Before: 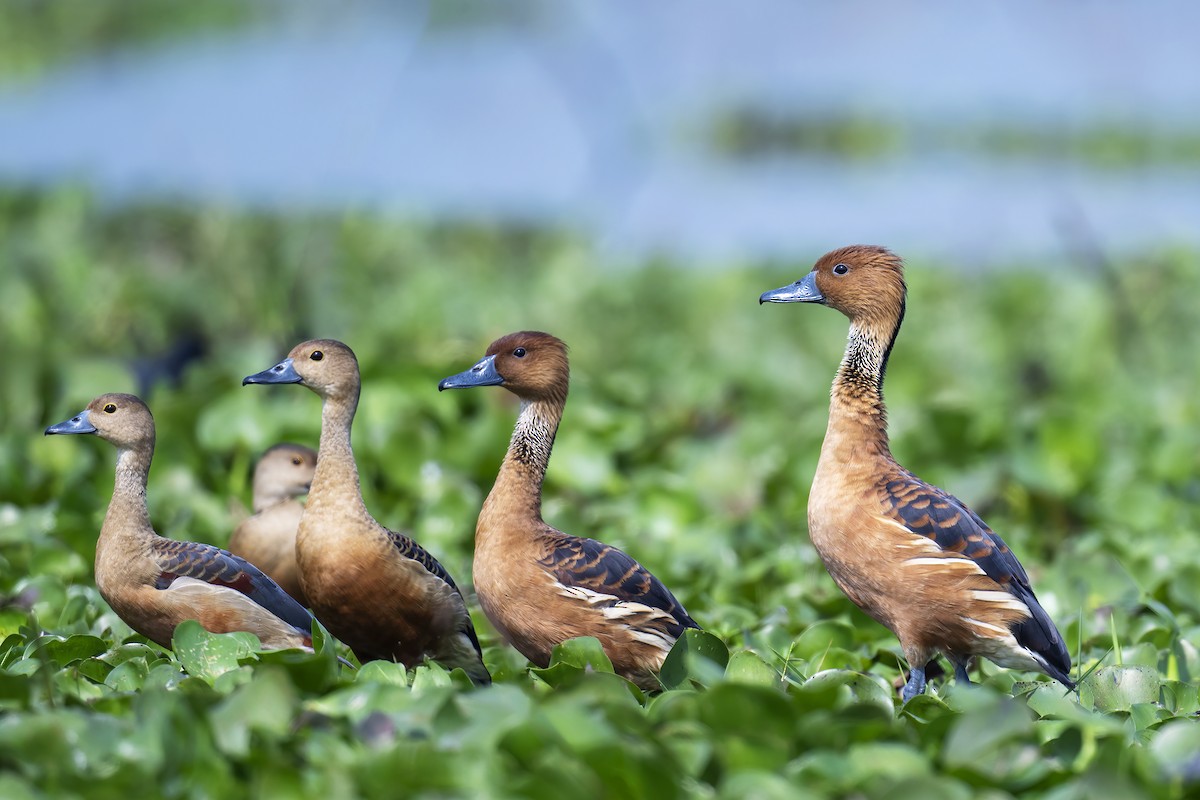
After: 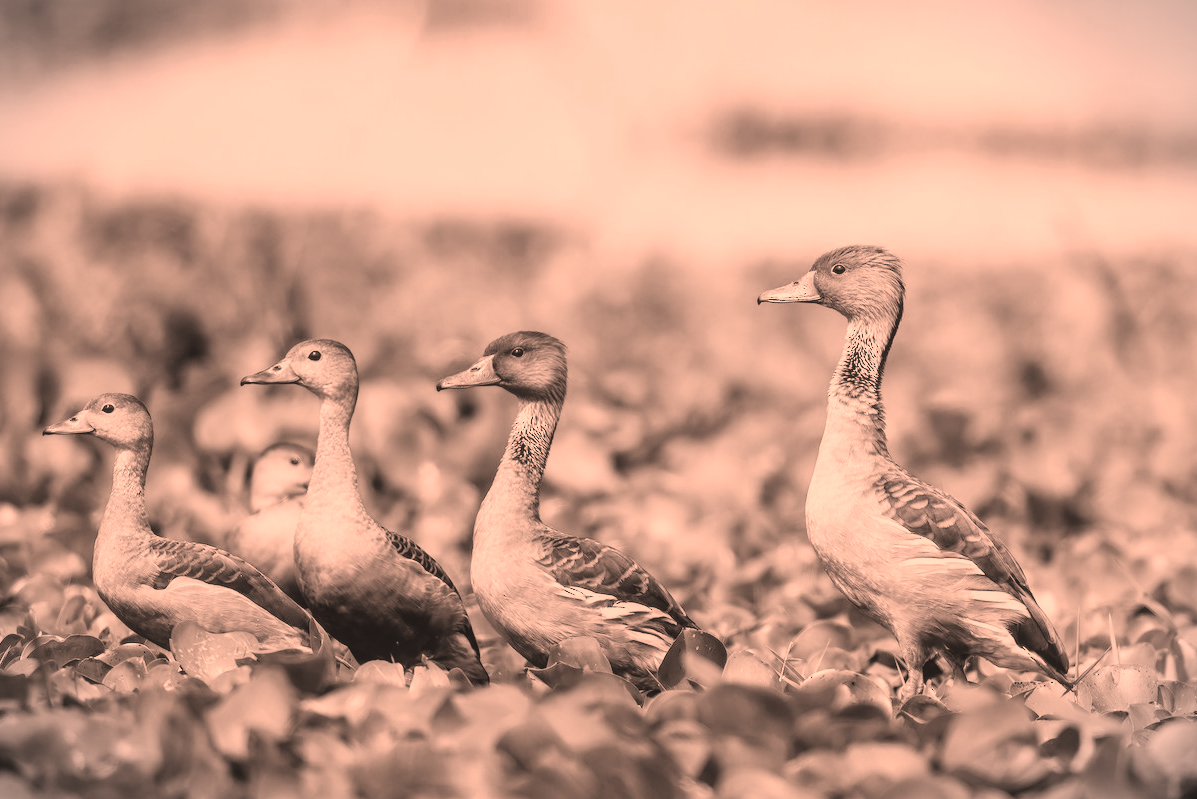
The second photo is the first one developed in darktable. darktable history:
vignetting: fall-off start 100.63%, center (0, 0.007), width/height ratio 1.303
color correction: highlights a* 39.31, highlights b* 39.71, saturation 0.687
tone equalizer: -8 EV -0.454 EV, -7 EV -0.401 EV, -6 EV -0.326 EV, -5 EV -0.186 EV, -3 EV 0.257 EV, -2 EV 0.335 EV, -1 EV 0.397 EV, +0 EV 0.425 EV, mask exposure compensation -0.508 EV
color balance rgb: perceptual saturation grading › global saturation 25.774%
local contrast: detail 109%
exposure: black level correction -0.031, compensate exposure bias true, compensate highlight preservation false
filmic rgb: black relative exposure -5.11 EV, white relative exposure 3.51 EV, threshold 3.04 EV, hardness 3.19, contrast 1.297, highlights saturation mix -49.27%, add noise in highlights 0.098, color science v4 (2020), type of noise poissonian, enable highlight reconstruction true
crop: left 0.188%
